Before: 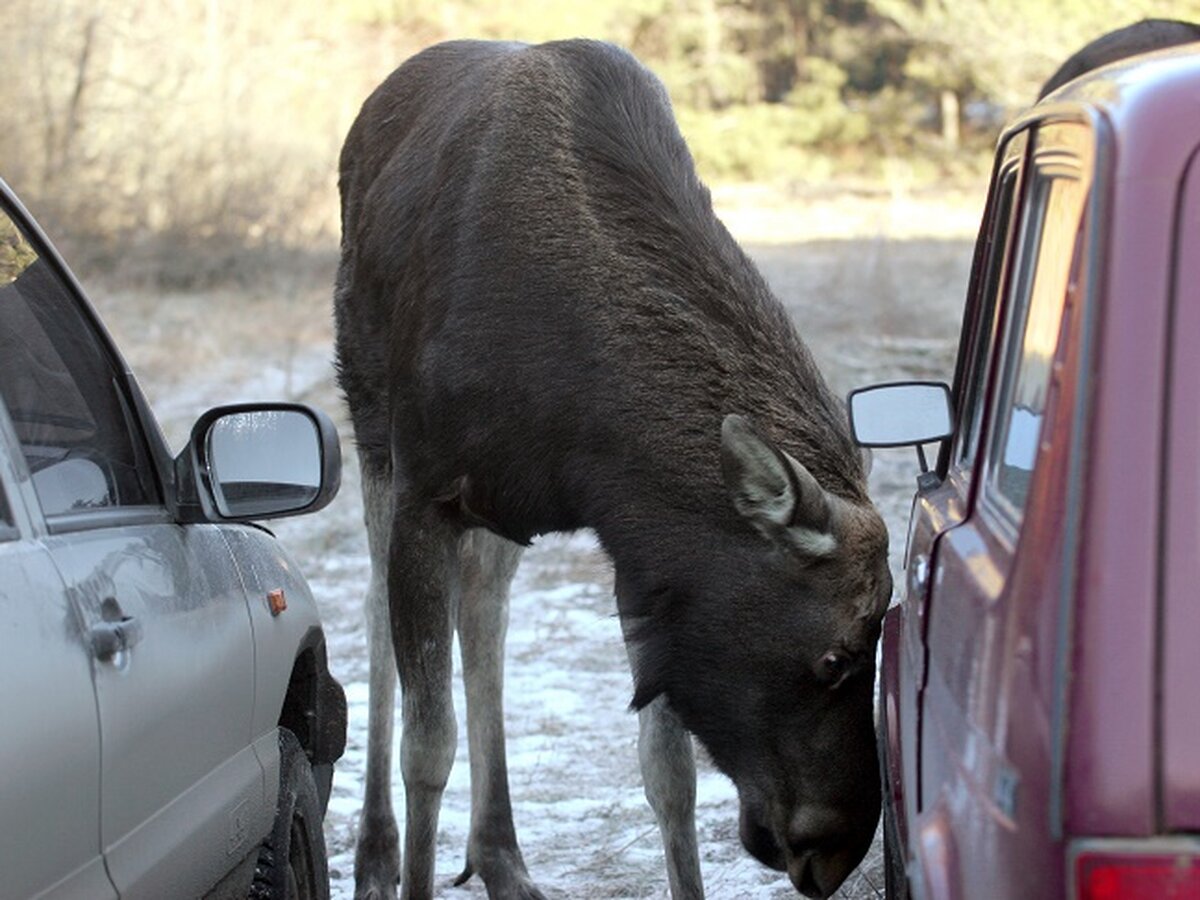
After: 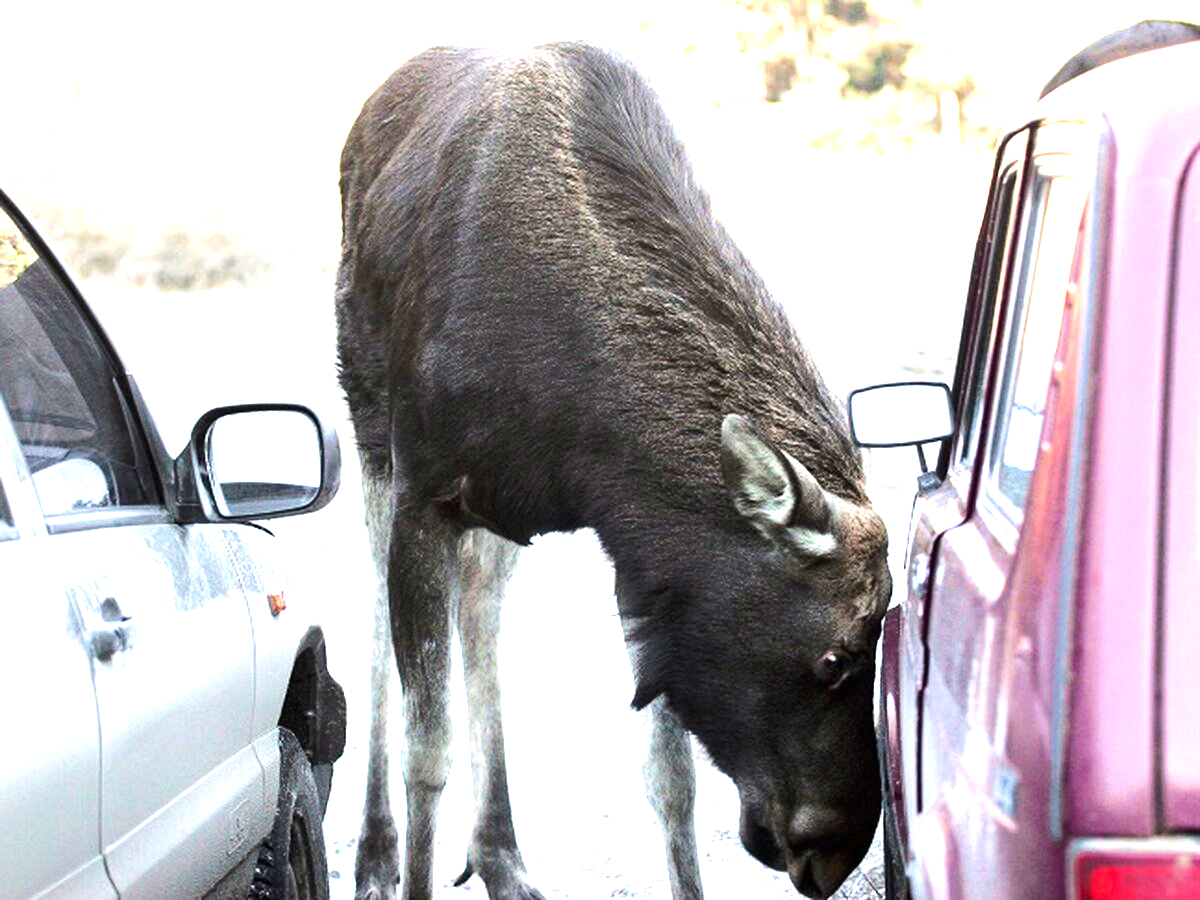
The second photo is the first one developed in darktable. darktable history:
tone equalizer: -8 EV -0.75 EV, -7 EV -0.7 EV, -6 EV -0.6 EV, -5 EV -0.4 EV, -3 EV 0.4 EV, -2 EV 0.6 EV, -1 EV 0.7 EV, +0 EV 0.75 EV, edges refinement/feathering 500, mask exposure compensation -1.57 EV, preserve details no
exposure: black level correction 0, exposure 1.45 EV, compensate exposure bias true, compensate highlight preservation false
velvia: on, module defaults
